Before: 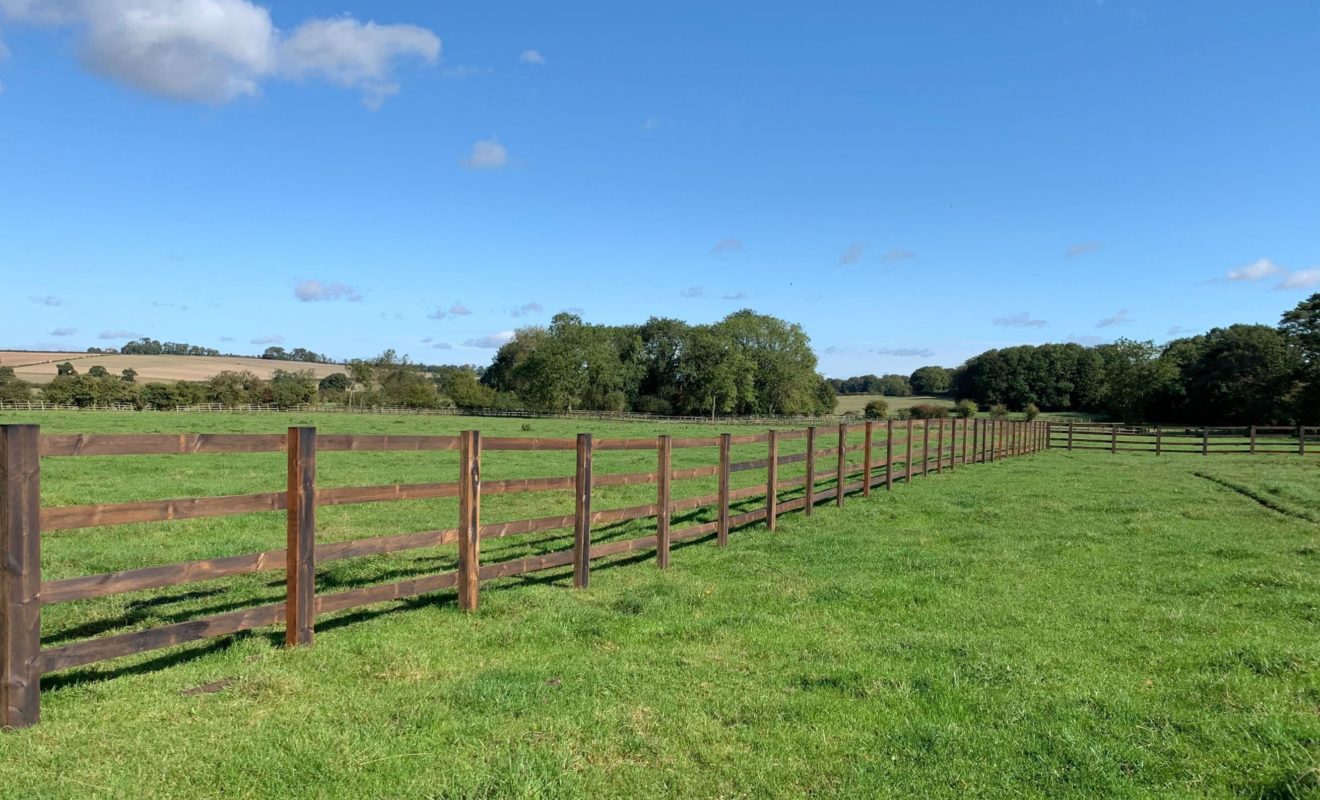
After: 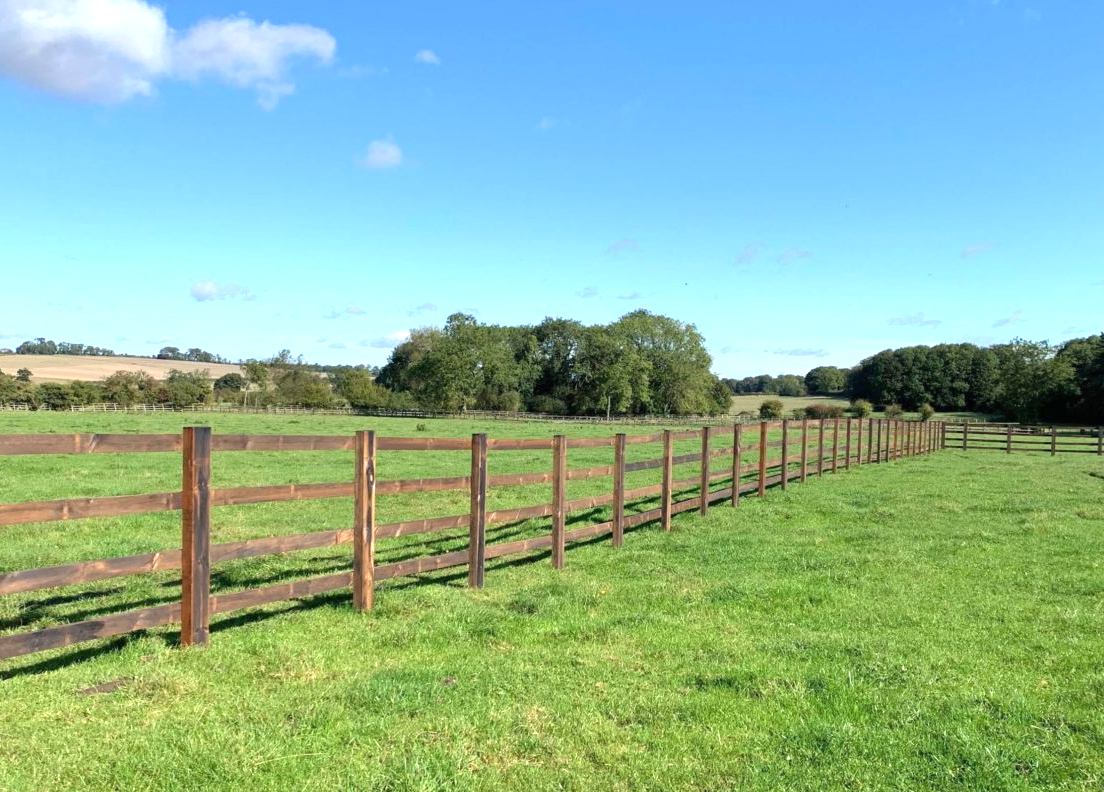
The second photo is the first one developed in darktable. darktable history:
crop: left 8.026%, right 7.374%
exposure: black level correction 0, exposure 0.7 EV, compensate exposure bias true, compensate highlight preservation false
